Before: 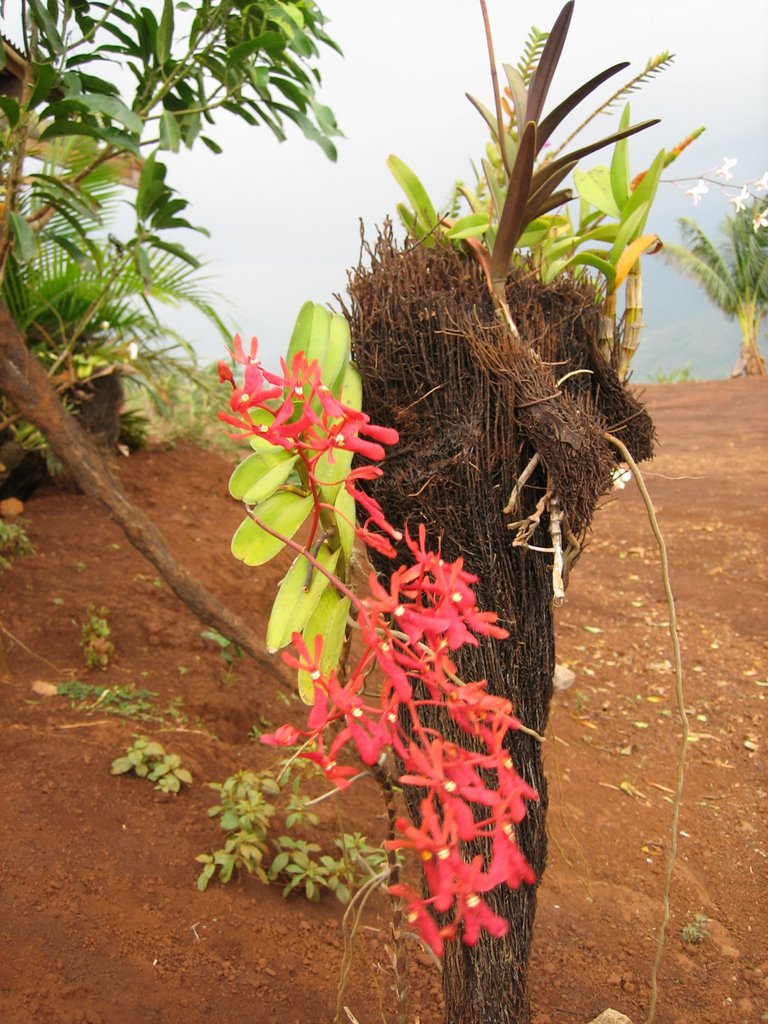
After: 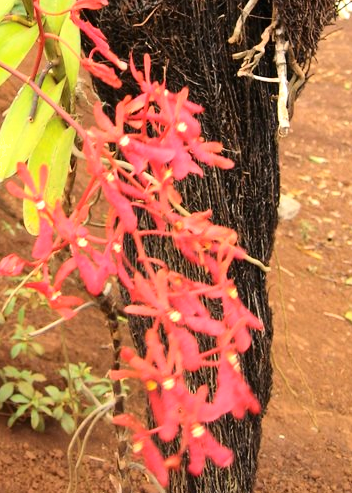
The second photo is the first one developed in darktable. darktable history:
shadows and highlights: shadows -19.99, white point adjustment -1.86, highlights -34.91
tone equalizer: -8 EV -0.424 EV, -7 EV -0.364 EV, -6 EV -0.324 EV, -5 EV -0.256 EV, -3 EV 0.202 EV, -2 EV 0.34 EV, -1 EV 0.383 EV, +0 EV 0.406 EV
crop: left 35.852%, top 45.927%, right 18.213%, bottom 5.89%
contrast brightness saturation: contrast 0.238, brightness 0.092
